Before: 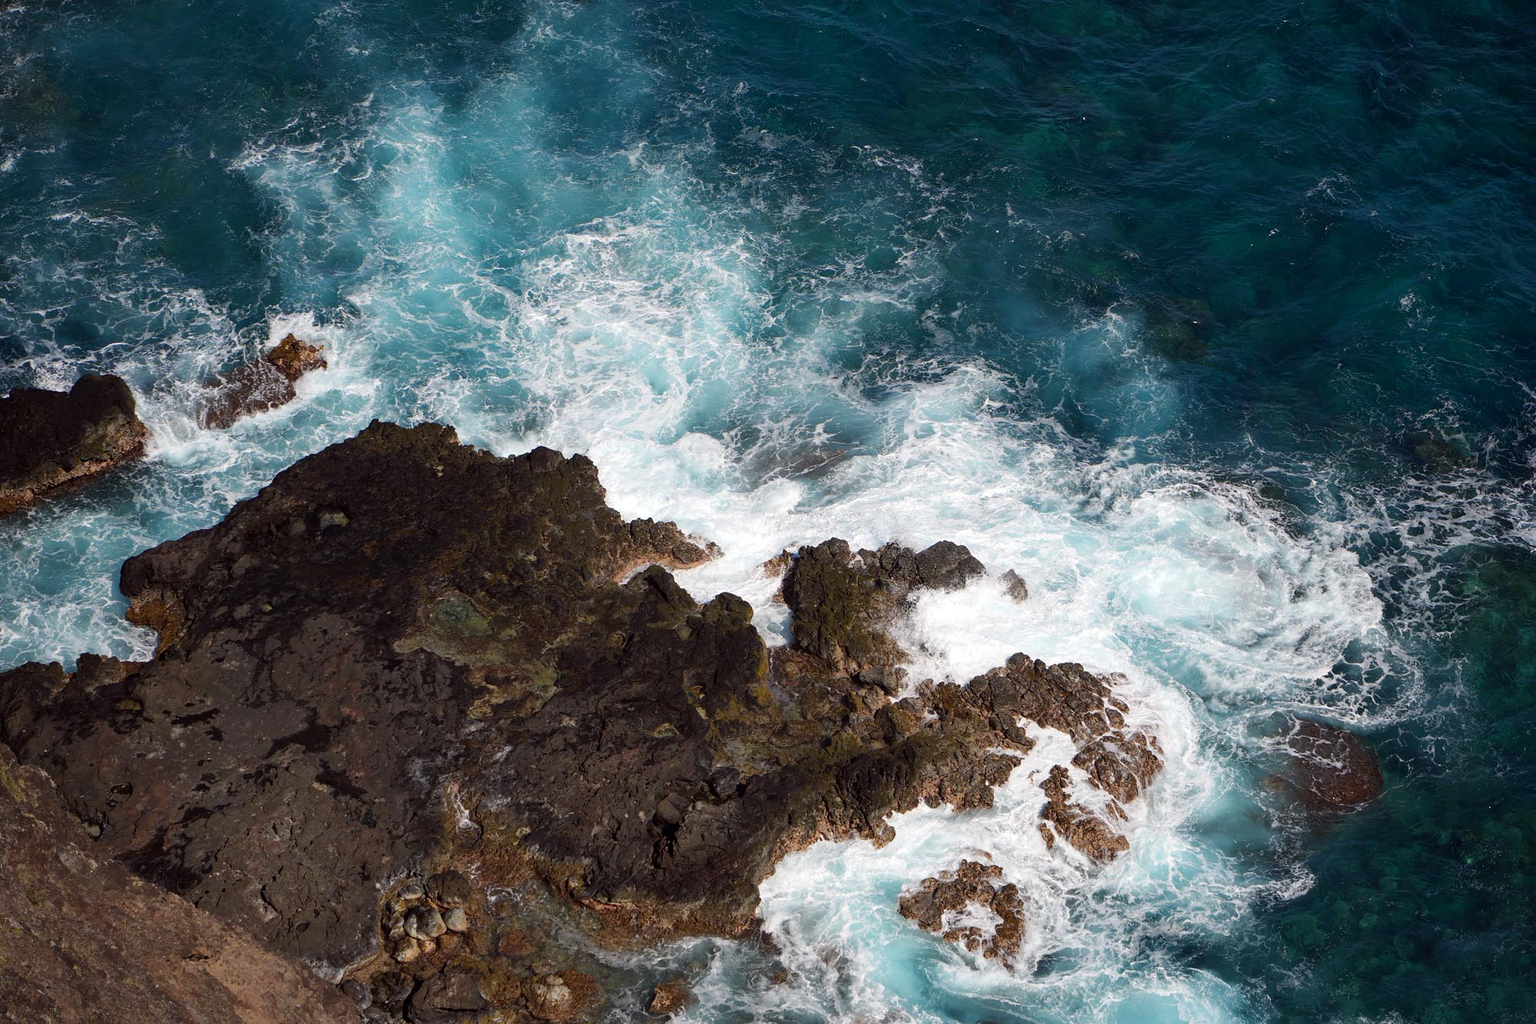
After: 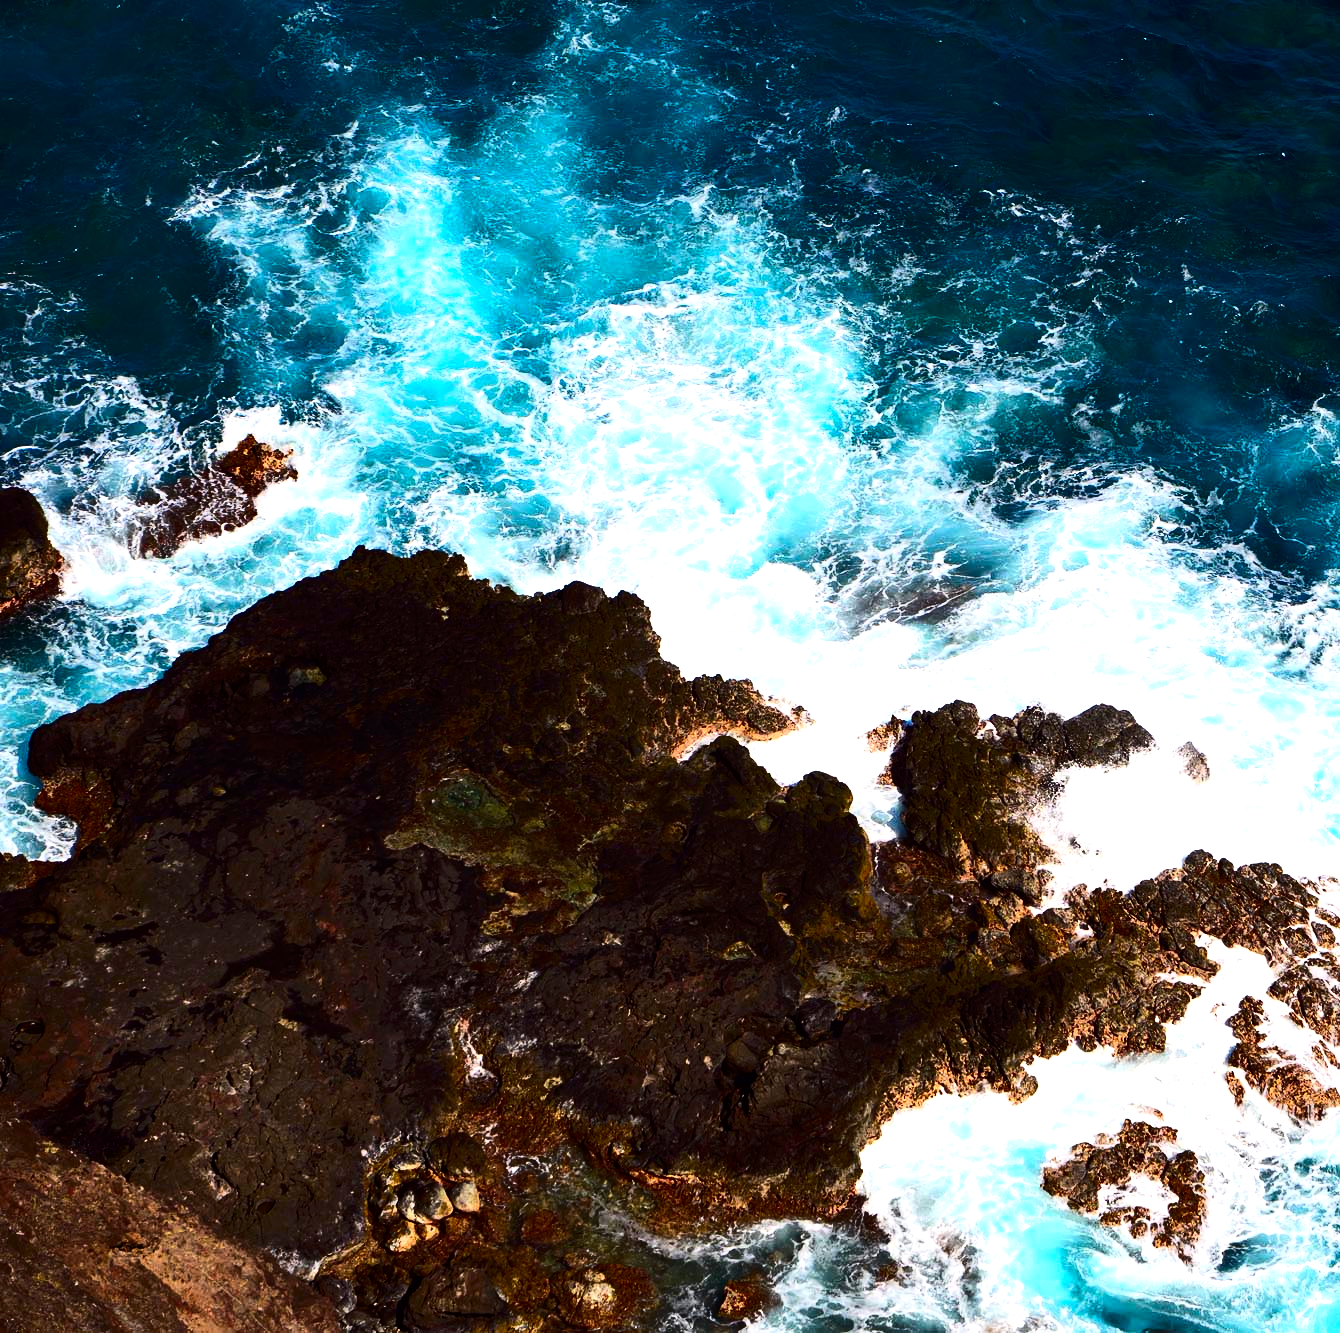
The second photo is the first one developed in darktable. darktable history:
exposure: compensate highlight preservation false
crop and rotate: left 6.427%, right 26.529%
contrast brightness saturation: contrast 0.257, brightness 0.021, saturation 0.875
tone equalizer: -8 EV -1.05 EV, -7 EV -1.04 EV, -6 EV -0.851 EV, -5 EV -0.57 EV, -3 EV 0.561 EV, -2 EV 0.888 EV, -1 EV 1 EV, +0 EV 1.06 EV, edges refinement/feathering 500, mask exposure compensation -1.57 EV, preserve details no
